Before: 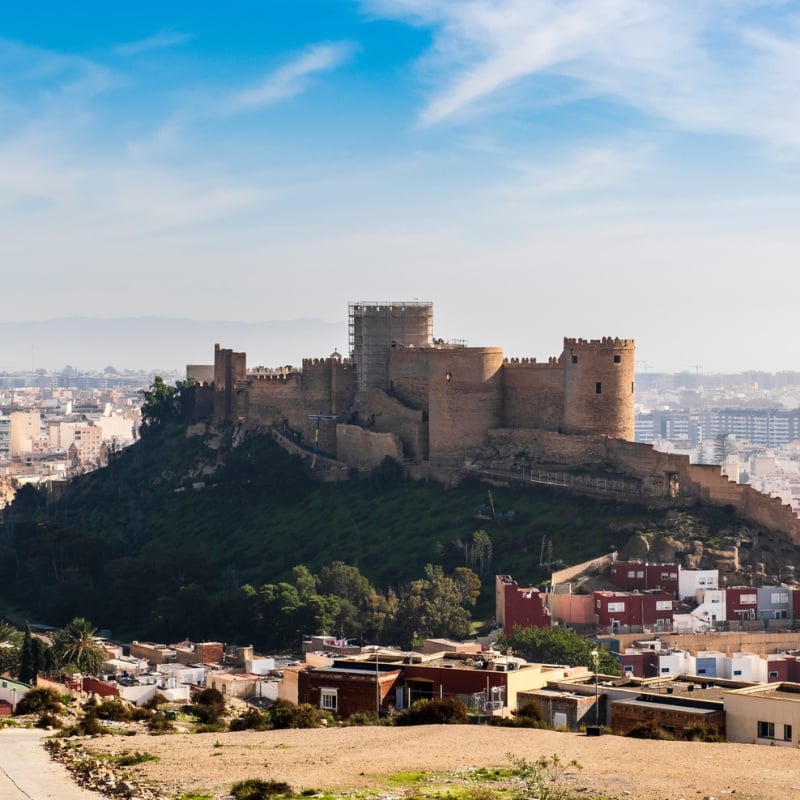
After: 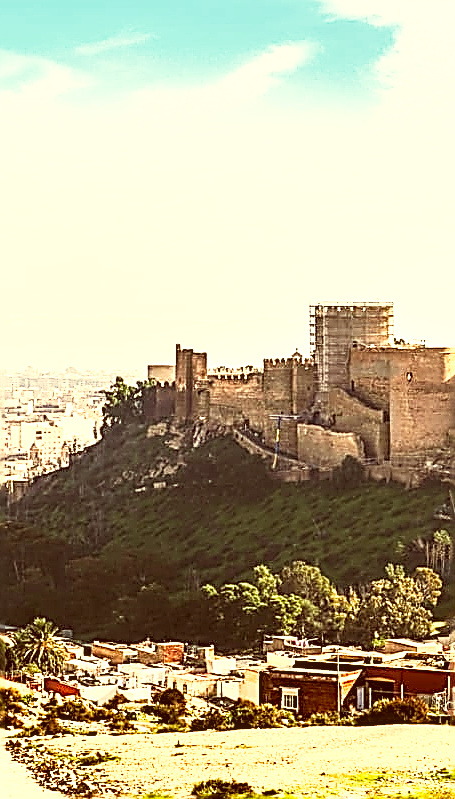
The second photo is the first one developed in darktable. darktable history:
shadows and highlights: shadows 37.37, highlights -26.62, soften with gaussian
sharpen: amount 1.999
crop: left 4.906%, right 38.191%
base curve: curves: ch0 [(0, 0) (0.579, 0.807) (1, 1)], preserve colors none
local contrast: detail 130%
exposure: black level correction 0, exposure 1.009 EV, compensate exposure bias true, compensate highlight preservation false
color correction: highlights a* 1.12, highlights b* 24.19, shadows a* 16.26, shadows b* 24.41
tone equalizer: -8 EV -0.377 EV, -7 EV -0.394 EV, -6 EV -0.363 EV, -5 EV -0.251 EV, -3 EV 0.207 EV, -2 EV 0.363 EV, -1 EV 0.393 EV, +0 EV 0.443 EV, edges refinement/feathering 500, mask exposure compensation -1.57 EV, preserve details guided filter
